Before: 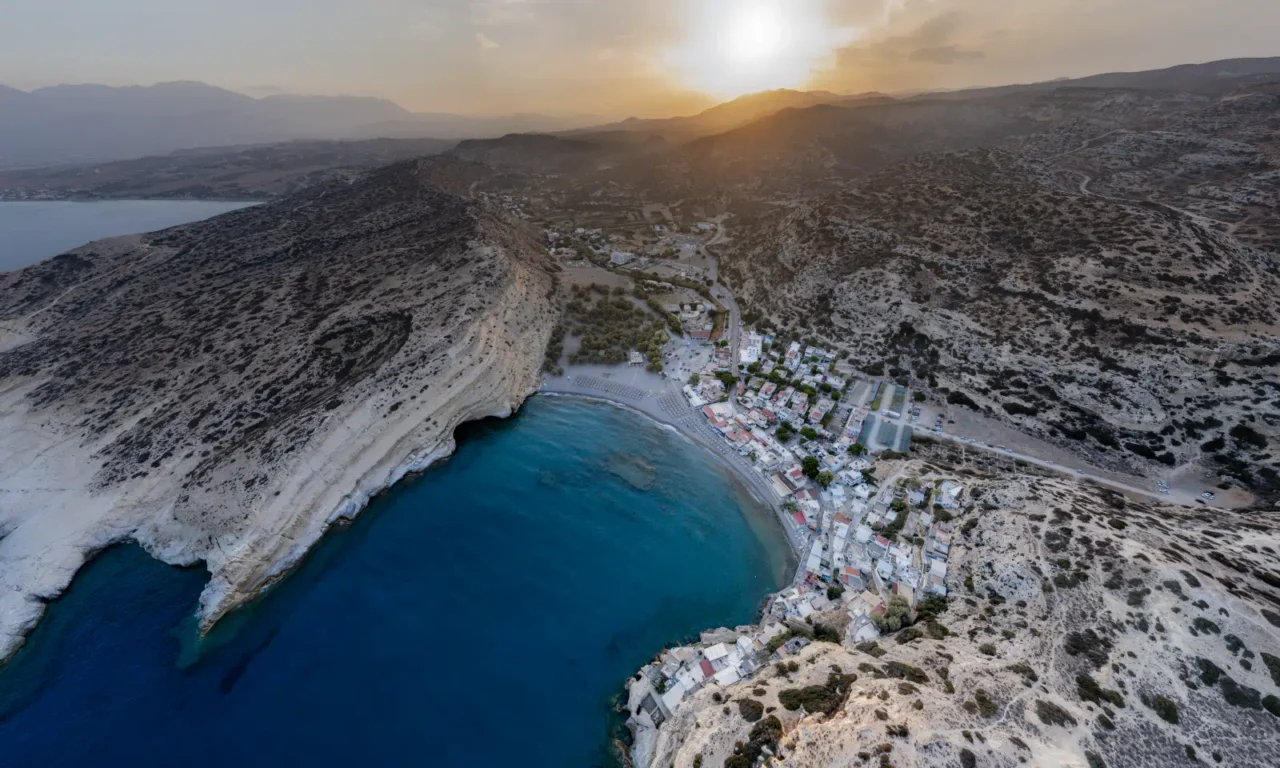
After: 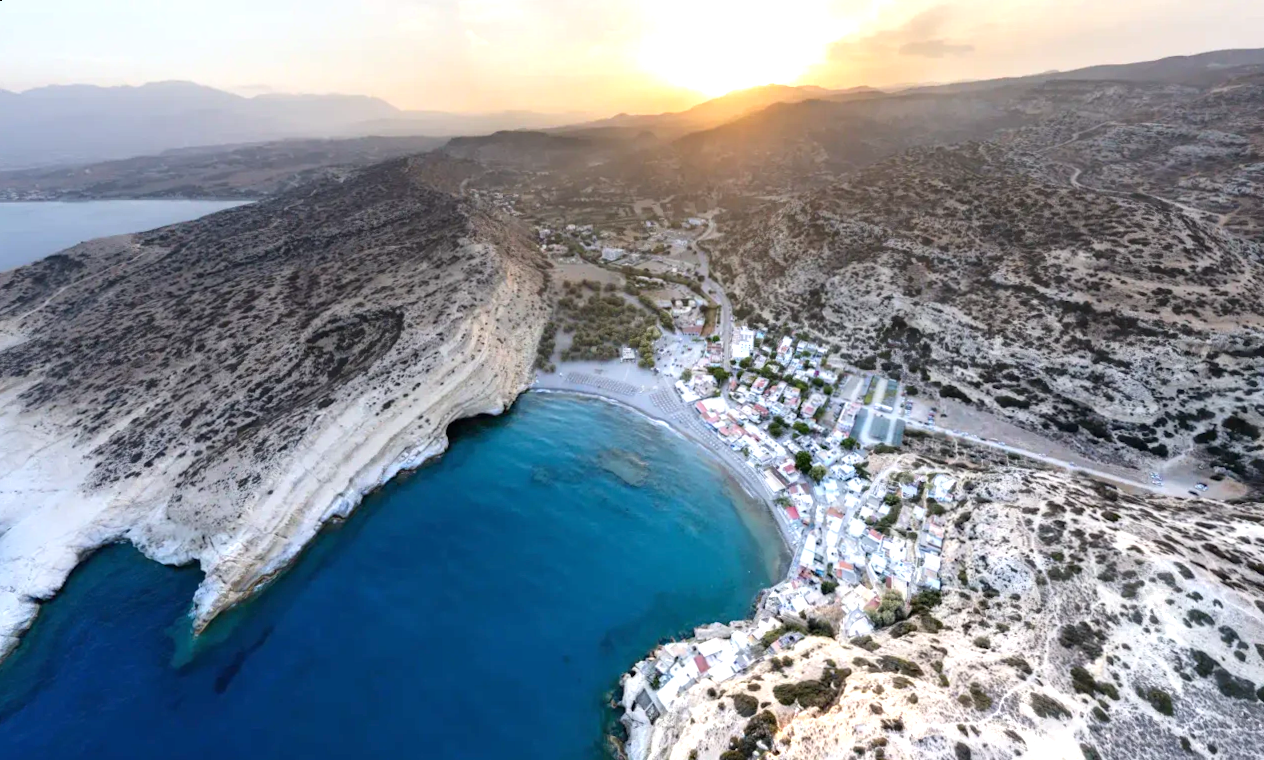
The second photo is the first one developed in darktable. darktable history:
rotate and perspective: rotation -0.45°, automatic cropping original format, crop left 0.008, crop right 0.992, crop top 0.012, crop bottom 0.988
exposure: black level correction 0, exposure 1.2 EV, compensate highlight preservation false
